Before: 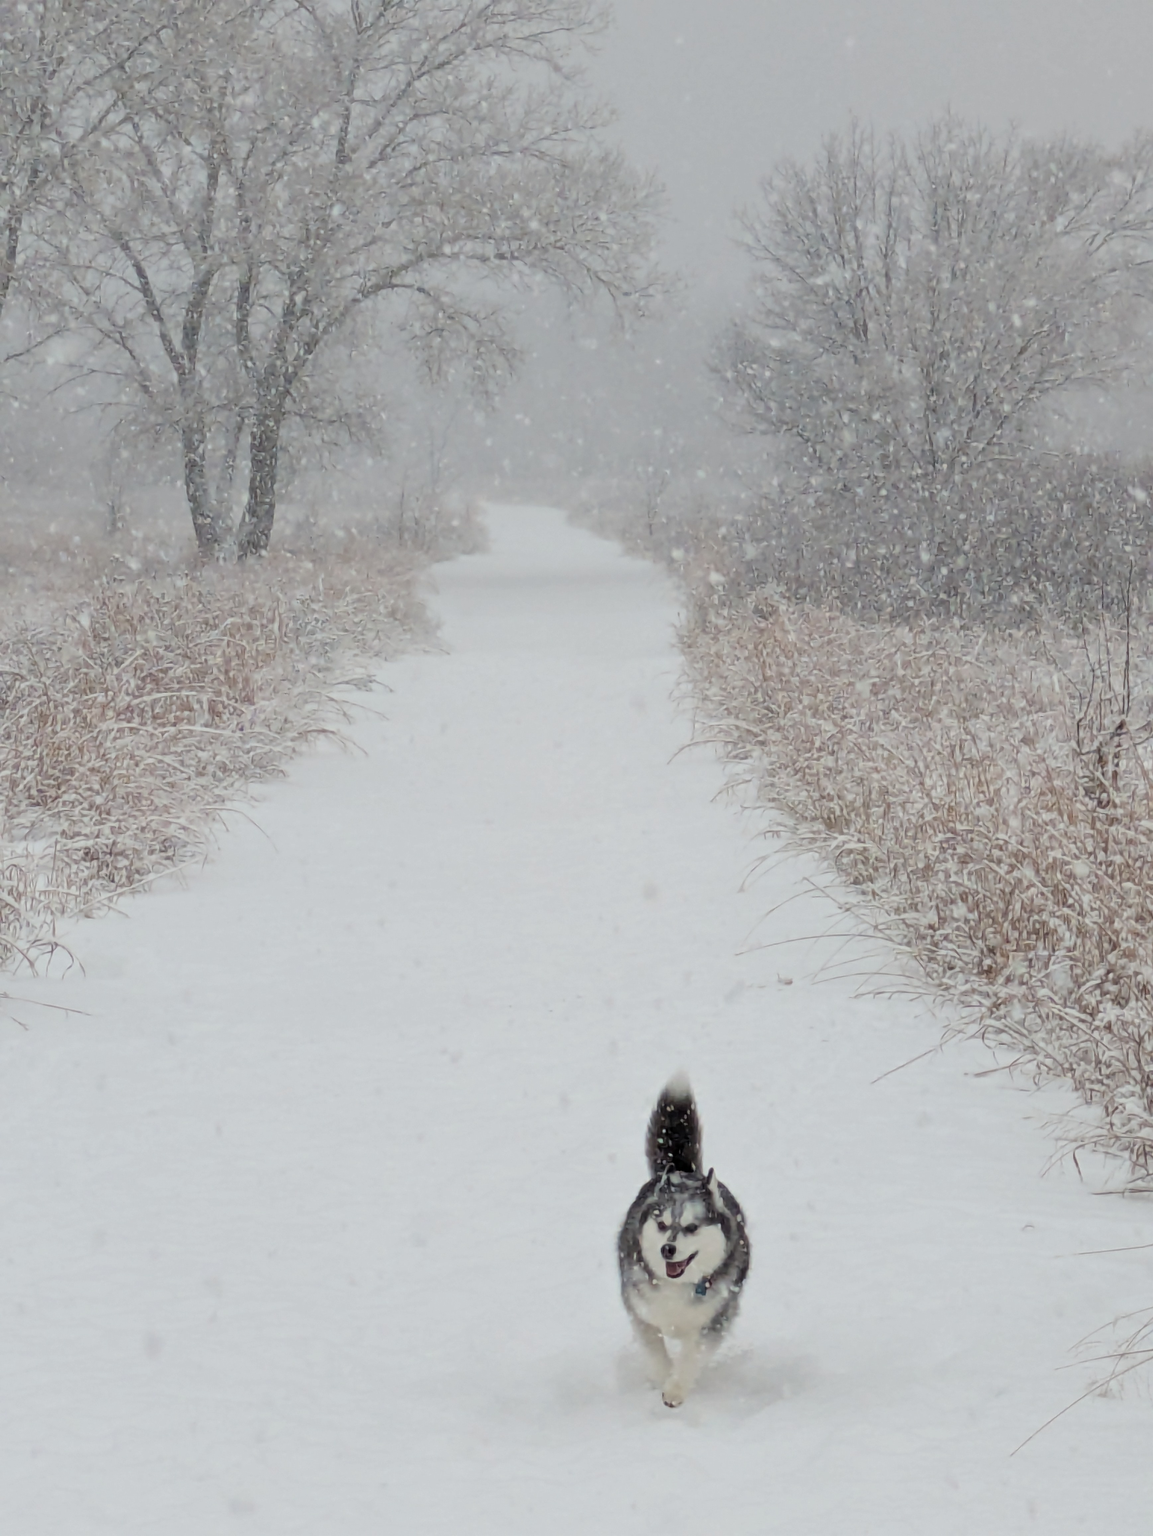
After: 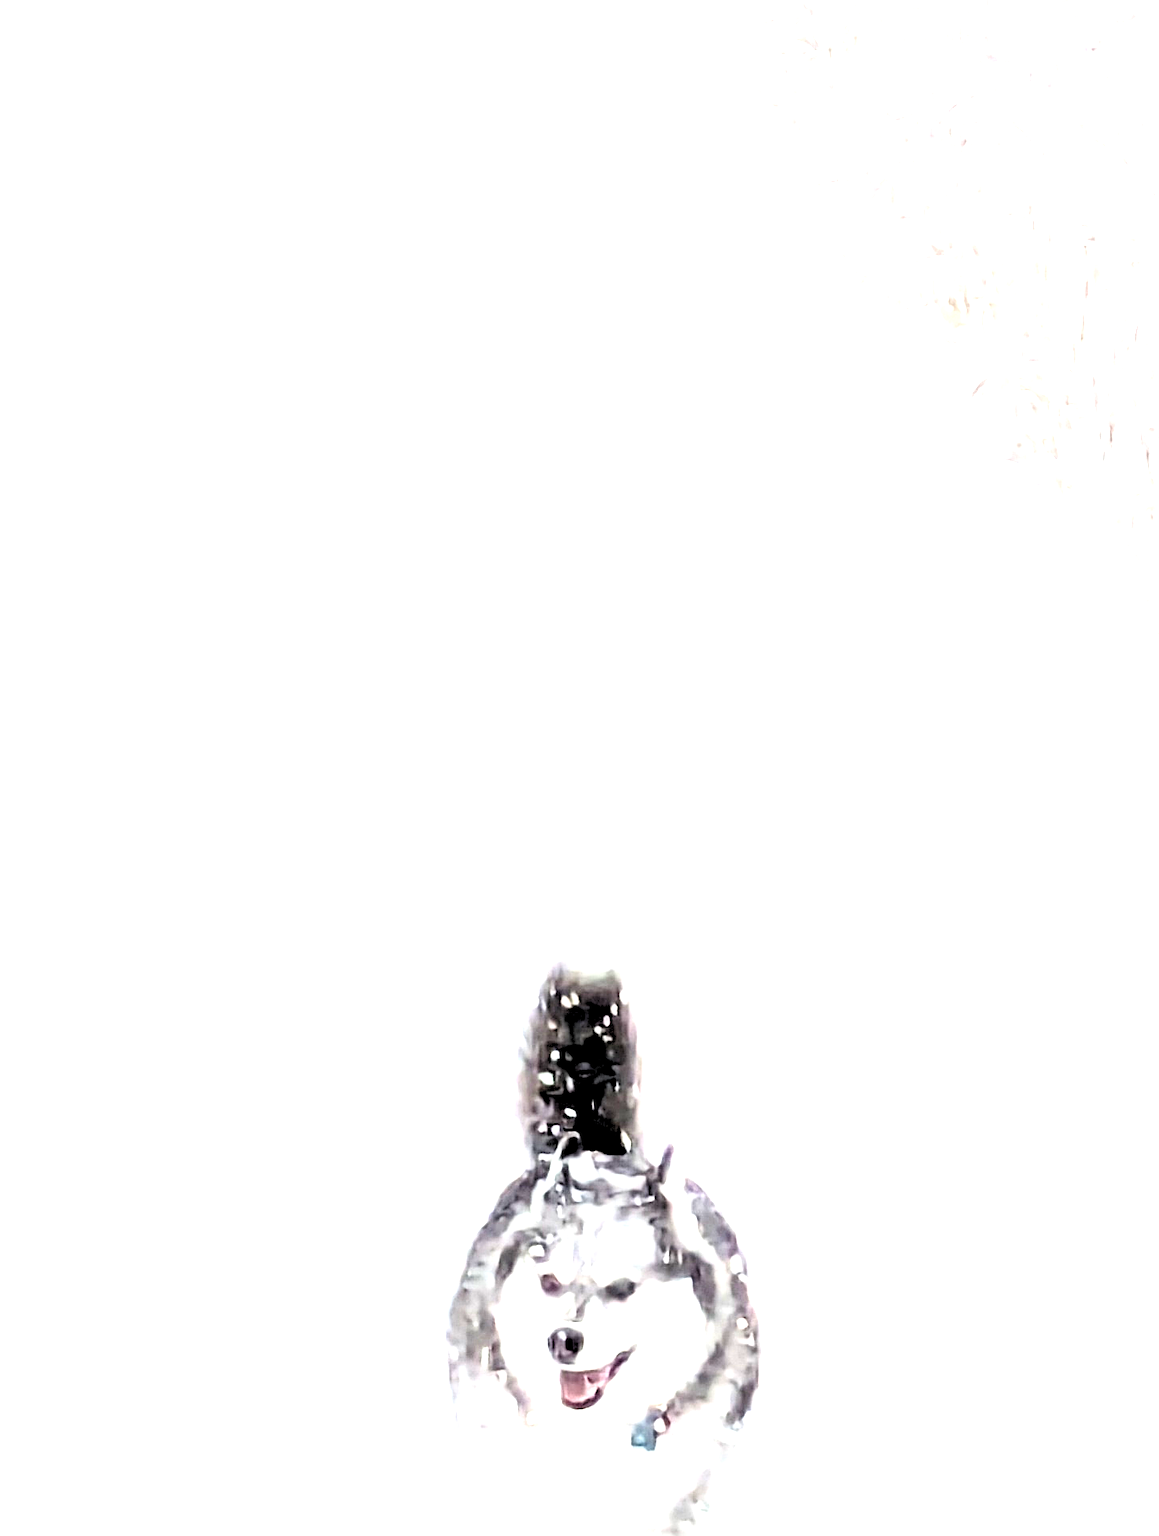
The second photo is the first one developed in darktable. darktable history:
local contrast: mode bilateral grid, contrast 31, coarseness 26, midtone range 0.2
contrast brightness saturation: contrast 0.108, saturation -0.169
crop: left 37.632%, top 45.114%, right 20.616%, bottom 13.347%
exposure: black level correction 0, exposure 1.756 EV, compensate highlight preservation false
levels: black 0.084%, levels [0.072, 0.414, 0.976]
sharpen: on, module defaults
tone equalizer: -8 EV -1.11 EV, -7 EV -1.03 EV, -6 EV -0.895 EV, -5 EV -0.545 EV, -3 EV 0.576 EV, -2 EV 0.886 EV, -1 EV 0.998 EV, +0 EV 1.07 EV, edges refinement/feathering 500, mask exposure compensation -1.57 EV, preserve details no
